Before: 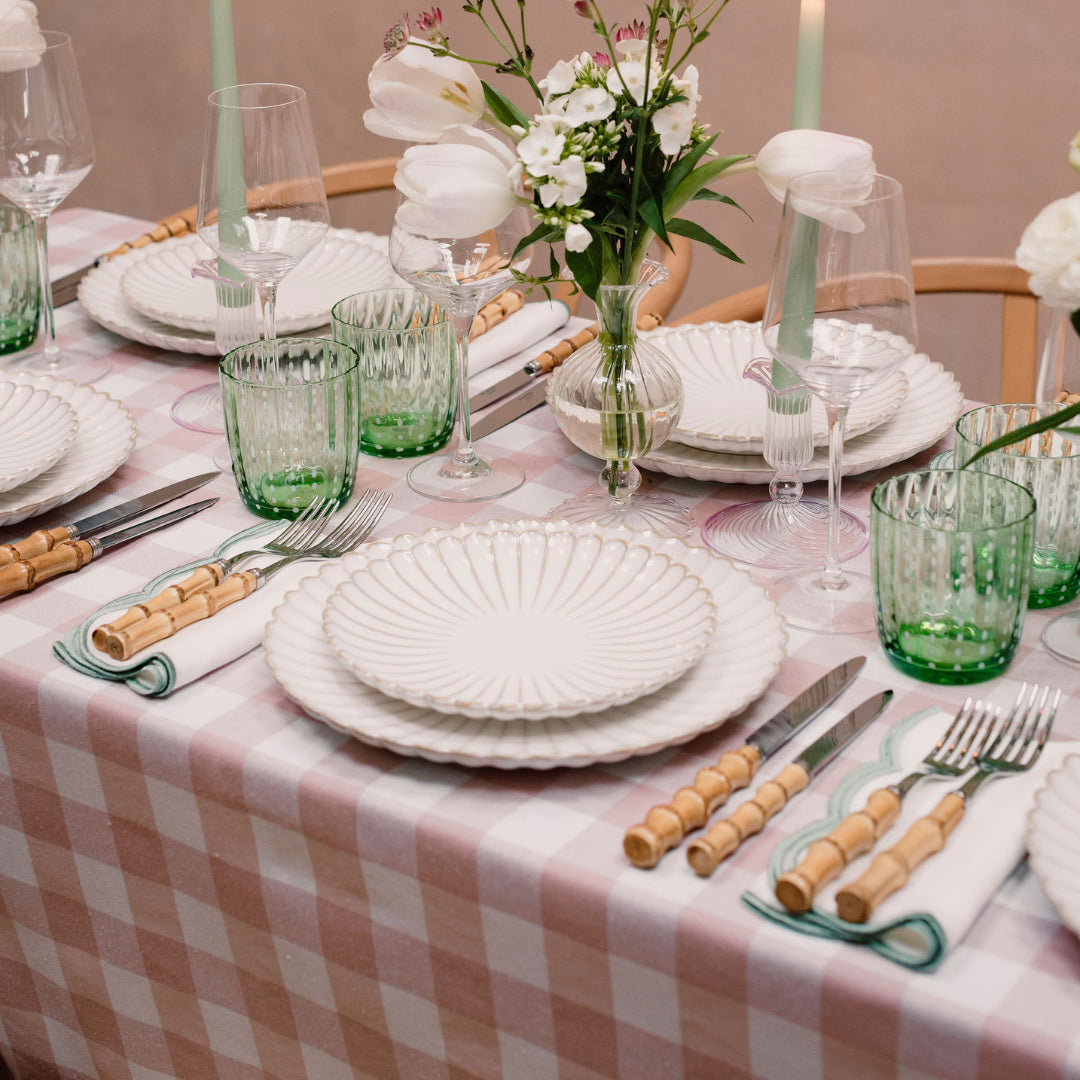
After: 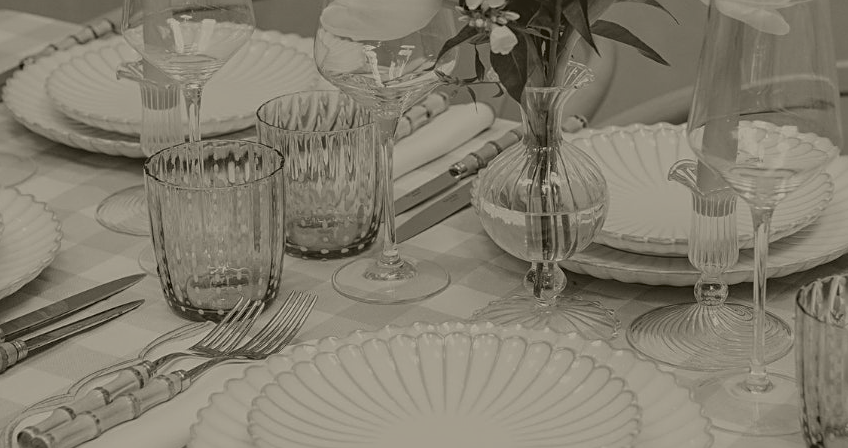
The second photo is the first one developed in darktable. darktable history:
sharpen: on, module defaults
local contrast: on, module defaults
colorize: hue 41.44°, saturation 22%, source mix 60%, lightness 10.61%
crop: left 7.036%, top 18.398%, right 14.379%, bottom 40.043%
